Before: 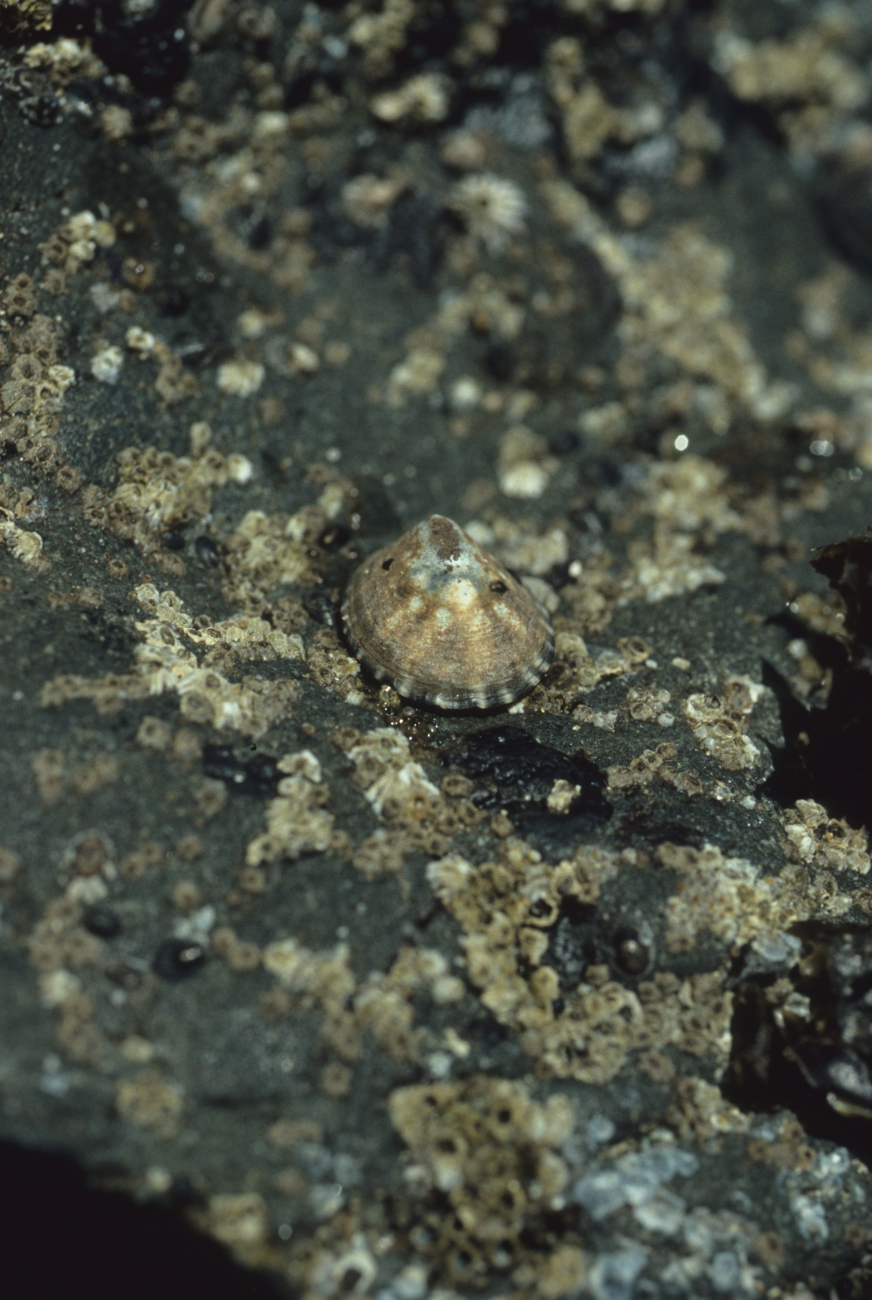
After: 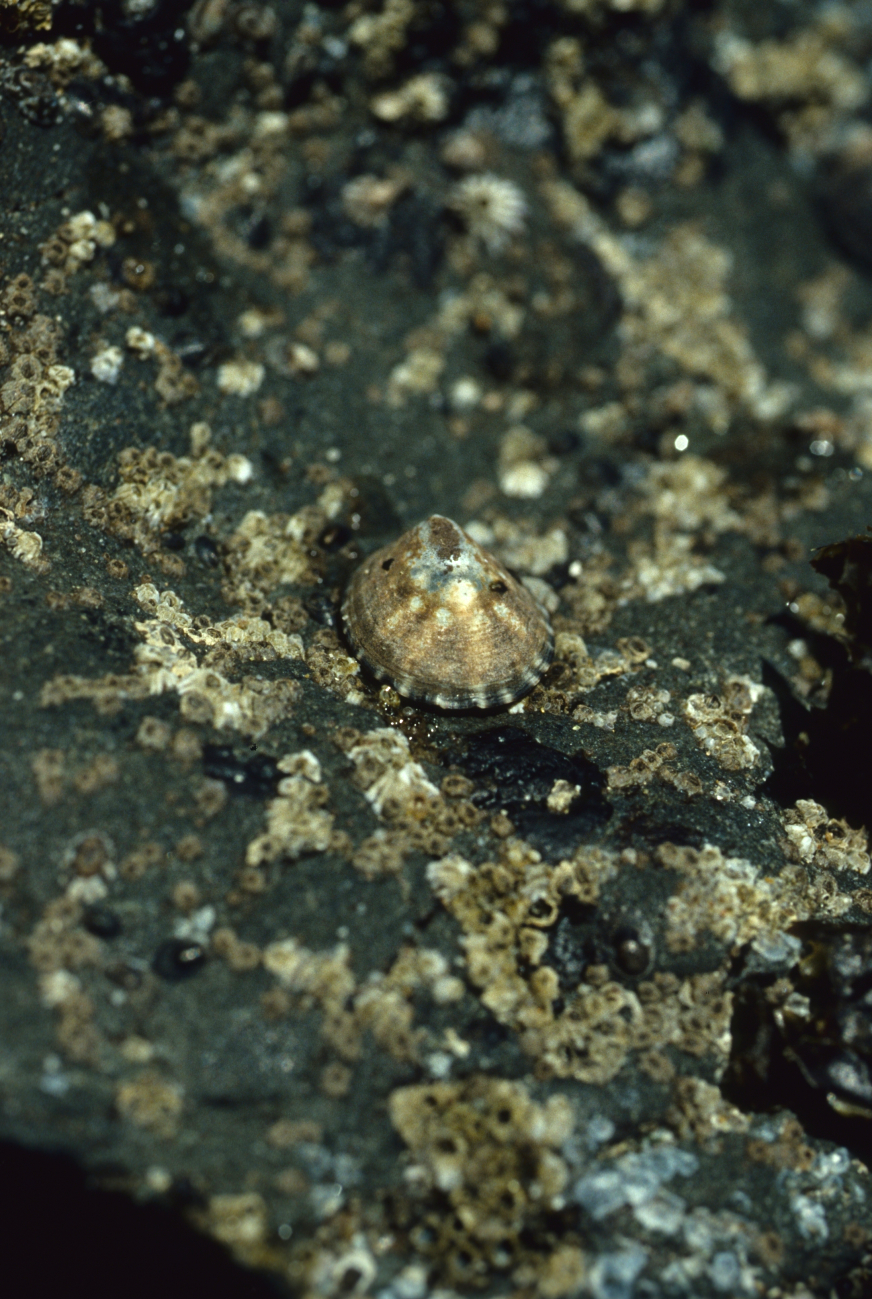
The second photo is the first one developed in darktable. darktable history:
color balance rgb: shadows lift › luminance -20%, power › hue 72.24°, highlights gain › luminance 15%, global offset › hue 171.6°, perceptual saturation grading › highlights -15%, perceptual saturation grading › shadows 25%, global vibrance 35%, contrast 10%
crop: bottom 0.071%
